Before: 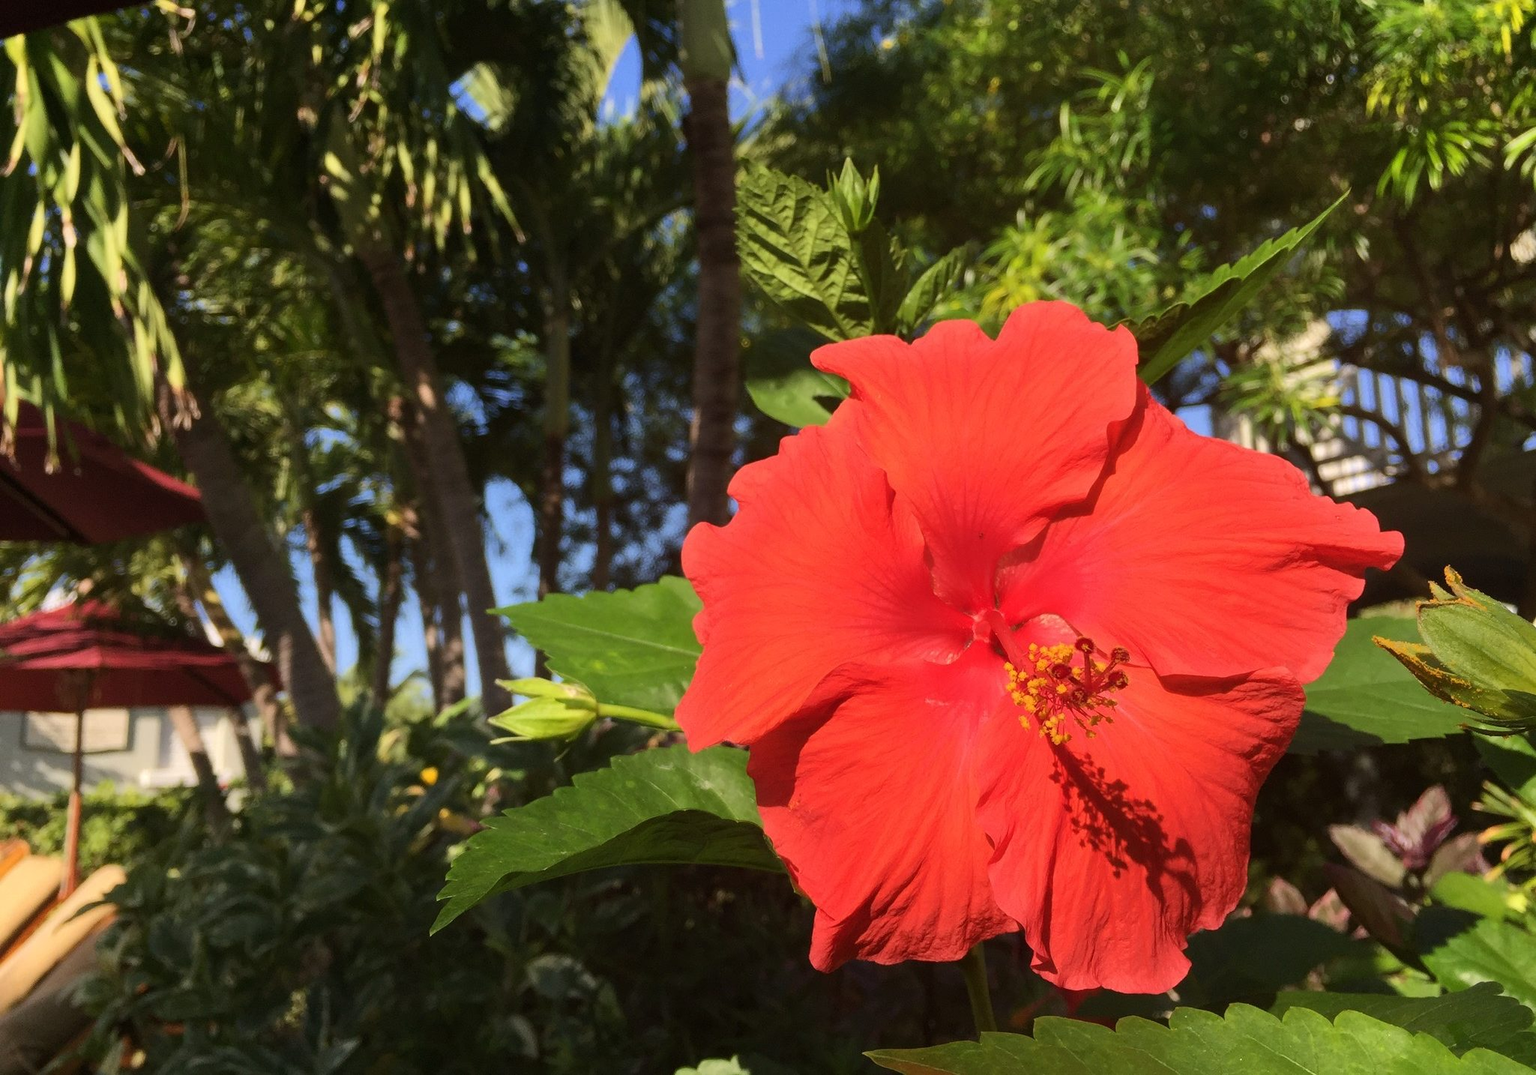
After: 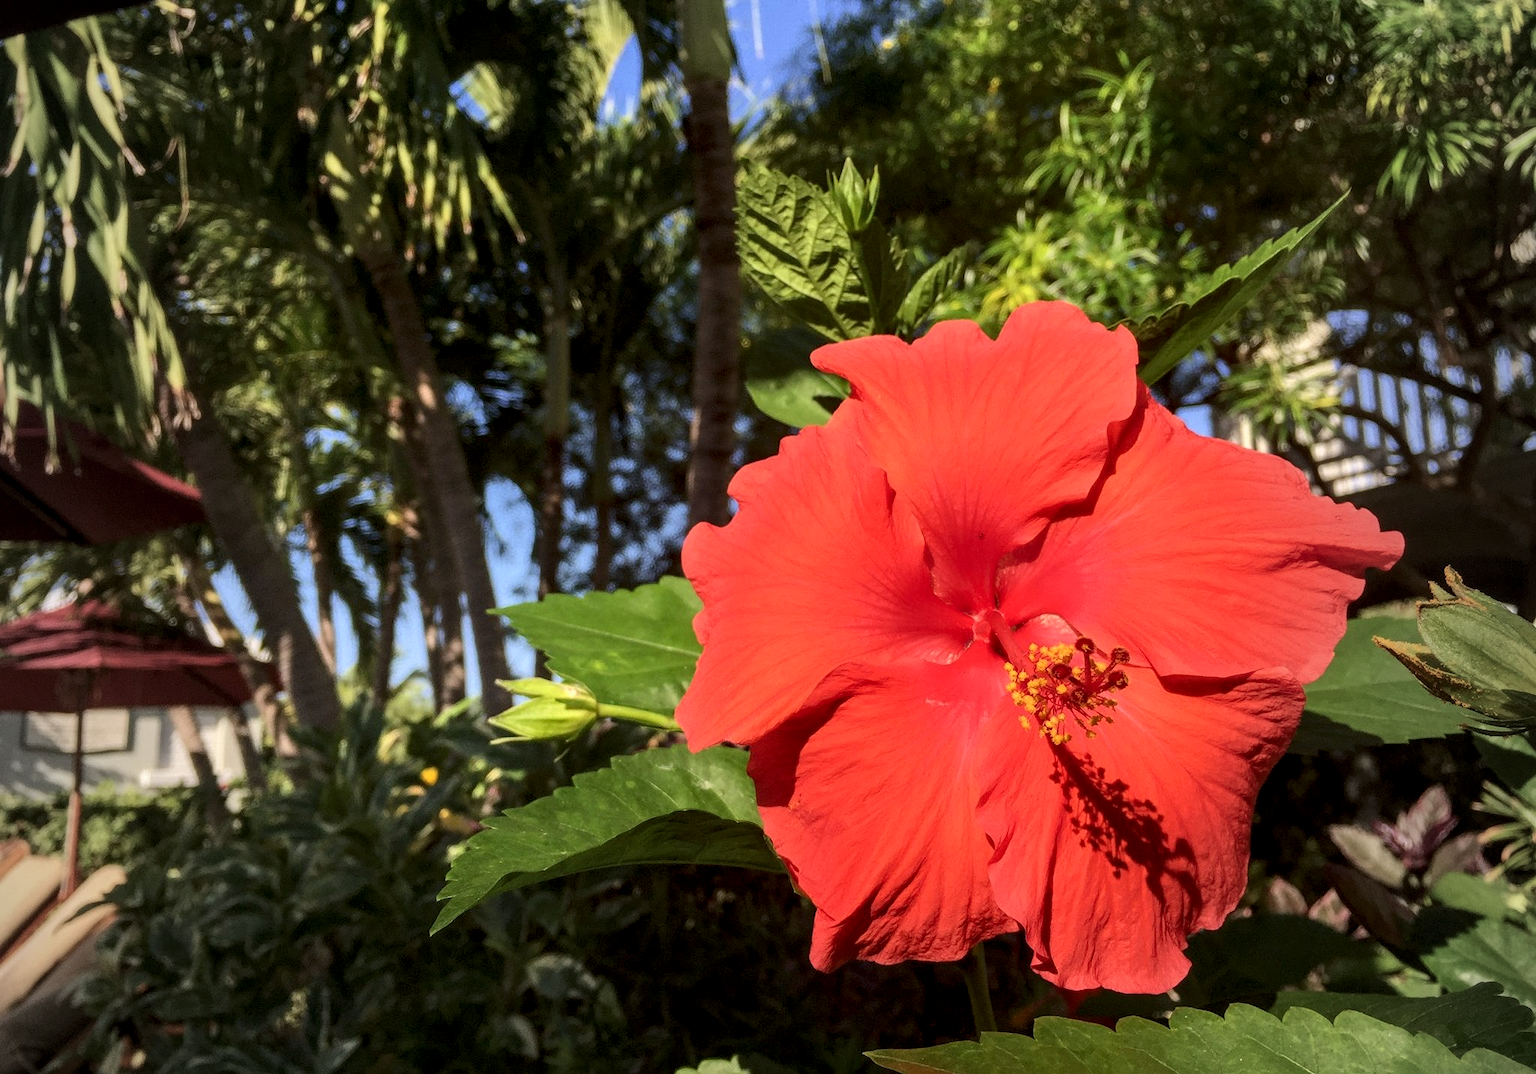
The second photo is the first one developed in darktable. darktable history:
local contrast: highlights 20%, detail 150%
vignetting: fall-off start 97%, fall-off radius 100%, width/height ratio 0.609, unbound false
